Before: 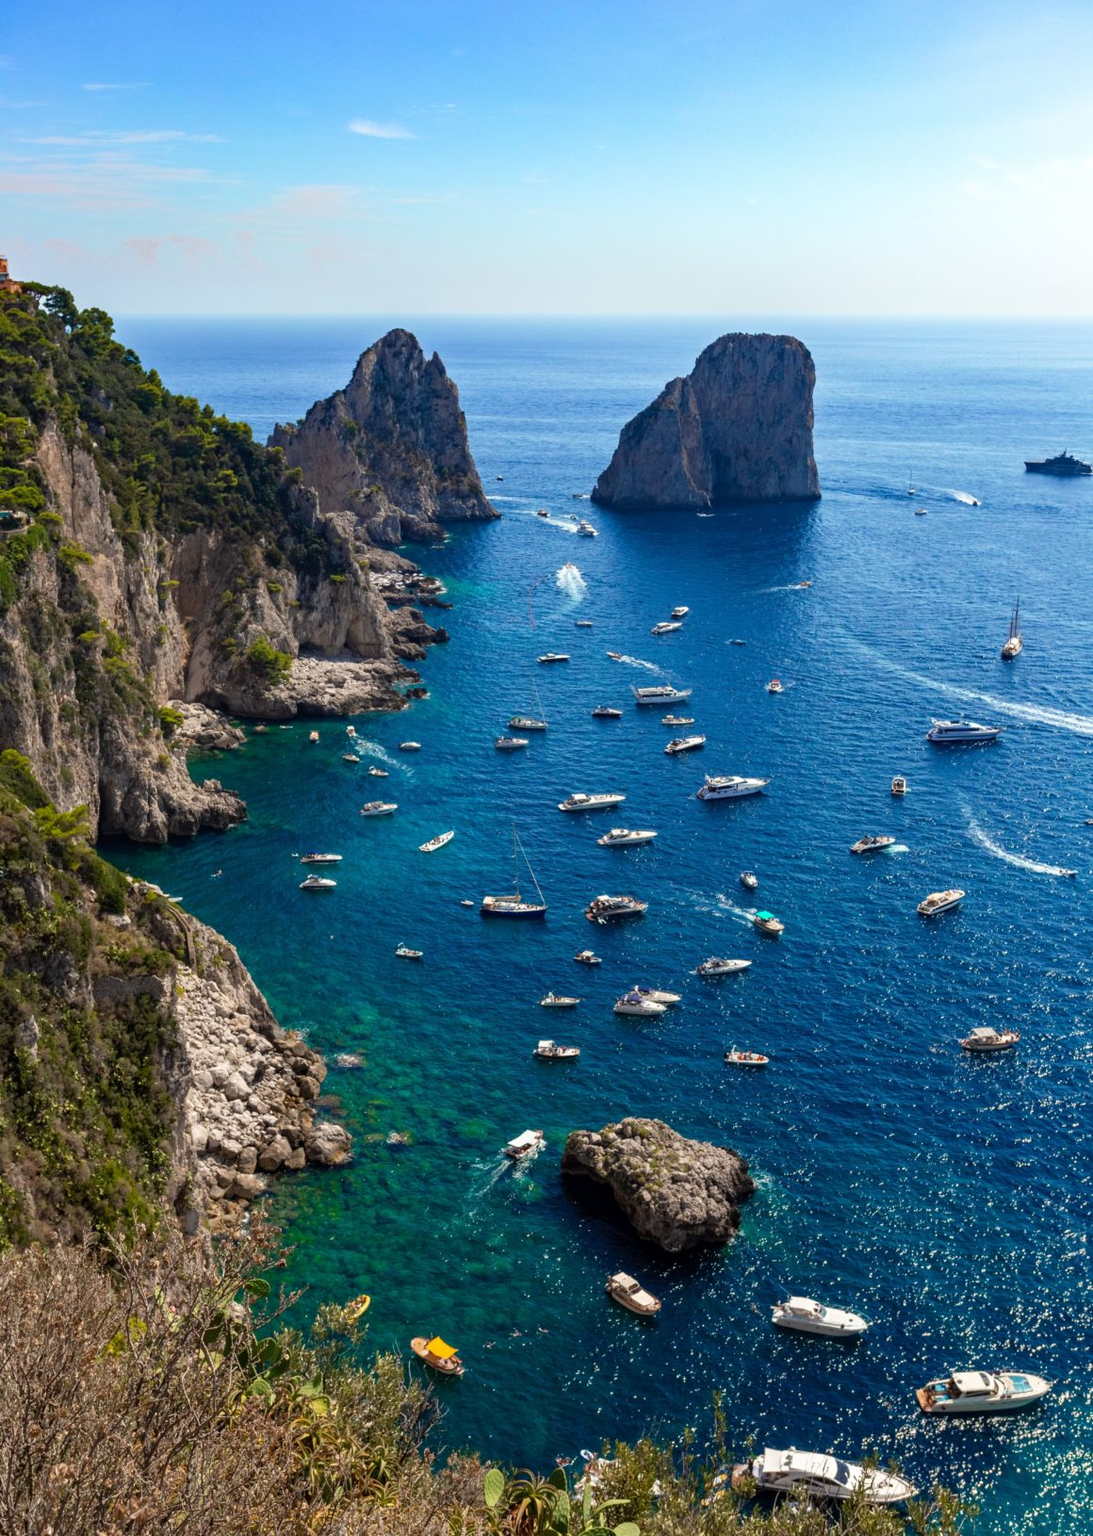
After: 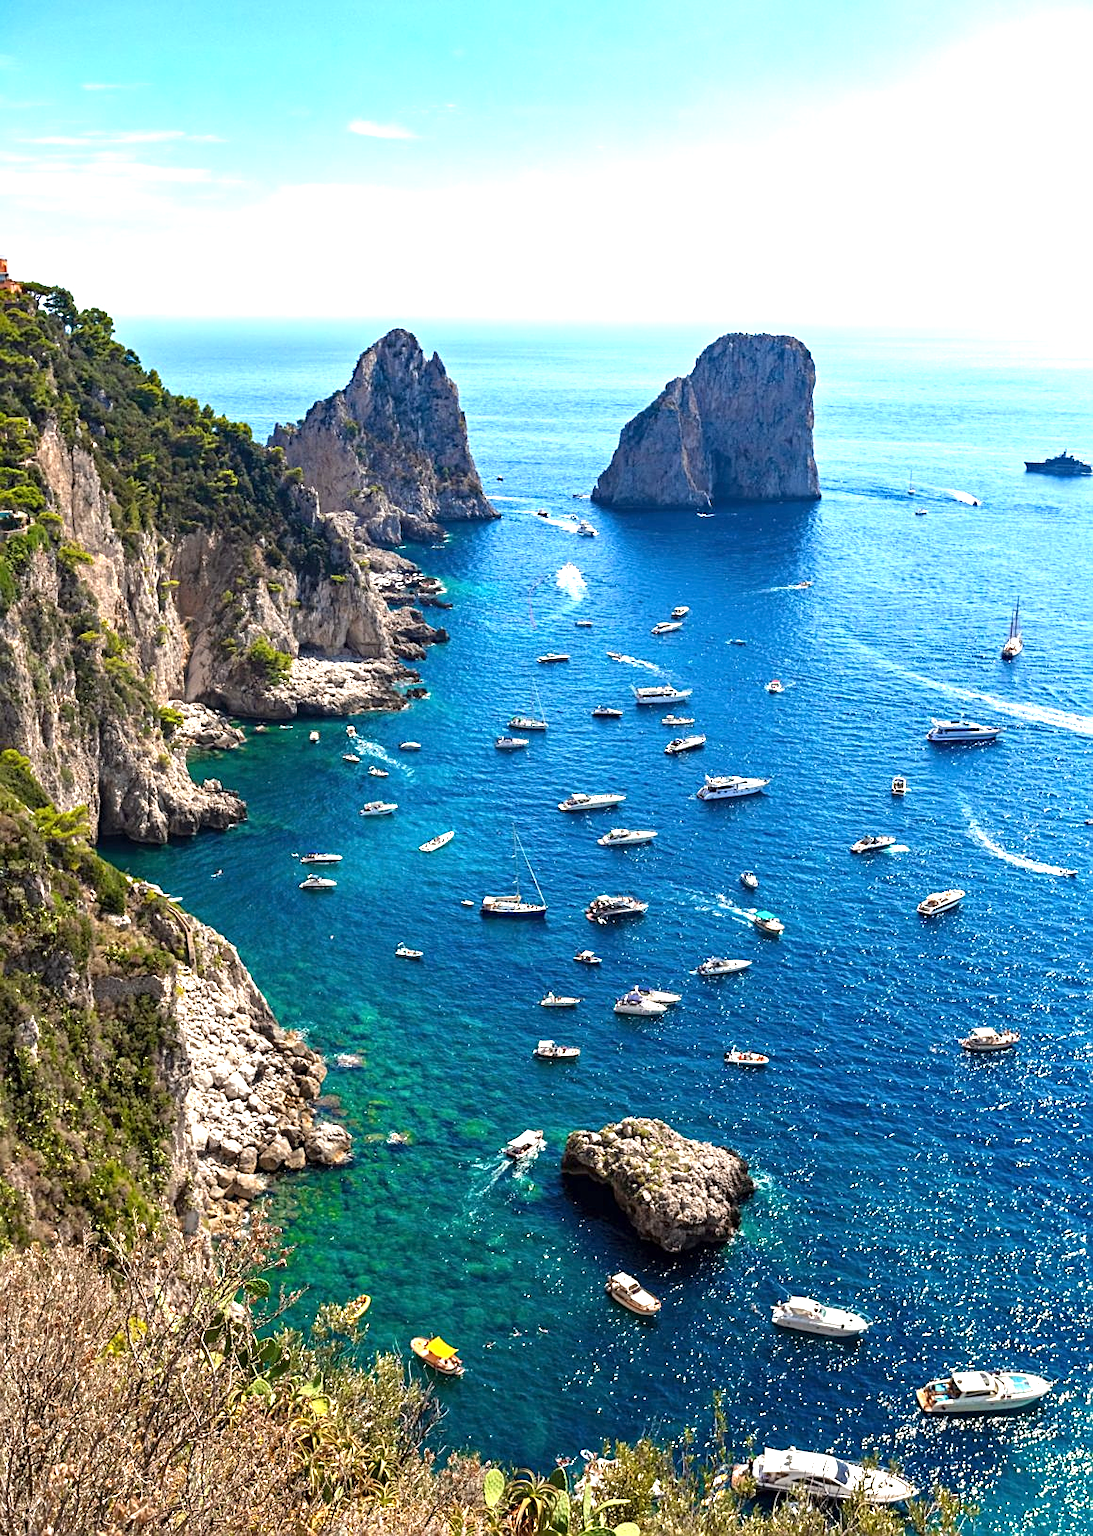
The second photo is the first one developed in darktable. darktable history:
exposure: exposure 1.133 EV, compensate highlight preservation false
sharpen: on, module defaults
